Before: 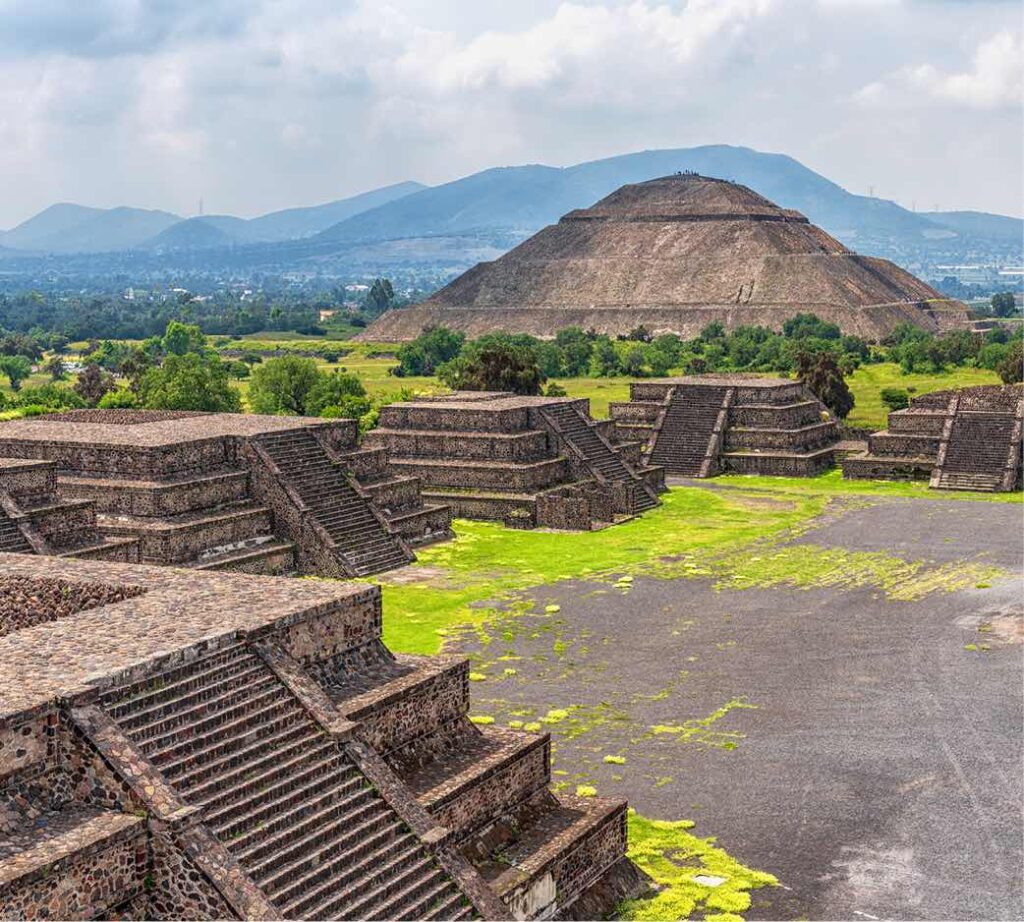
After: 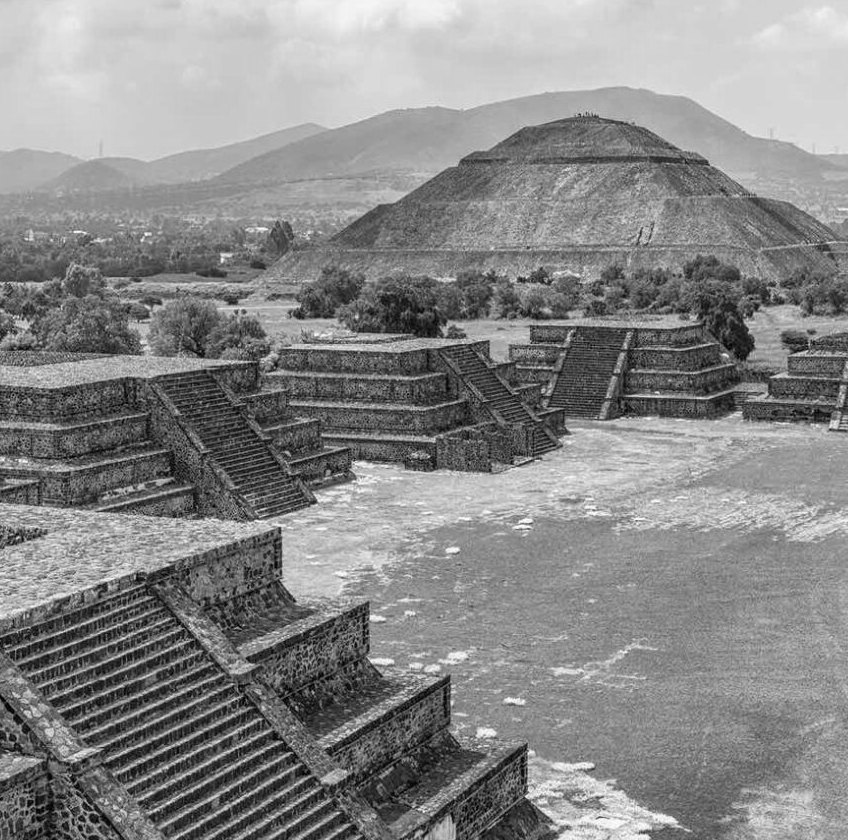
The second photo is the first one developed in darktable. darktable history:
crop: left 9.8%, top 6.308%, right 7.34%, bottom 2.583%
color correction: highlights b* -0.04, saturation 0.52
color zones: curves: ch1 [(0, -0.394) (0.143, -0.394) (0.286, -0.394) (0.429, -0.392) (0.571, -0.391) (0.714, -0.391) (0.857, -0.391) (1, -0.394)]
